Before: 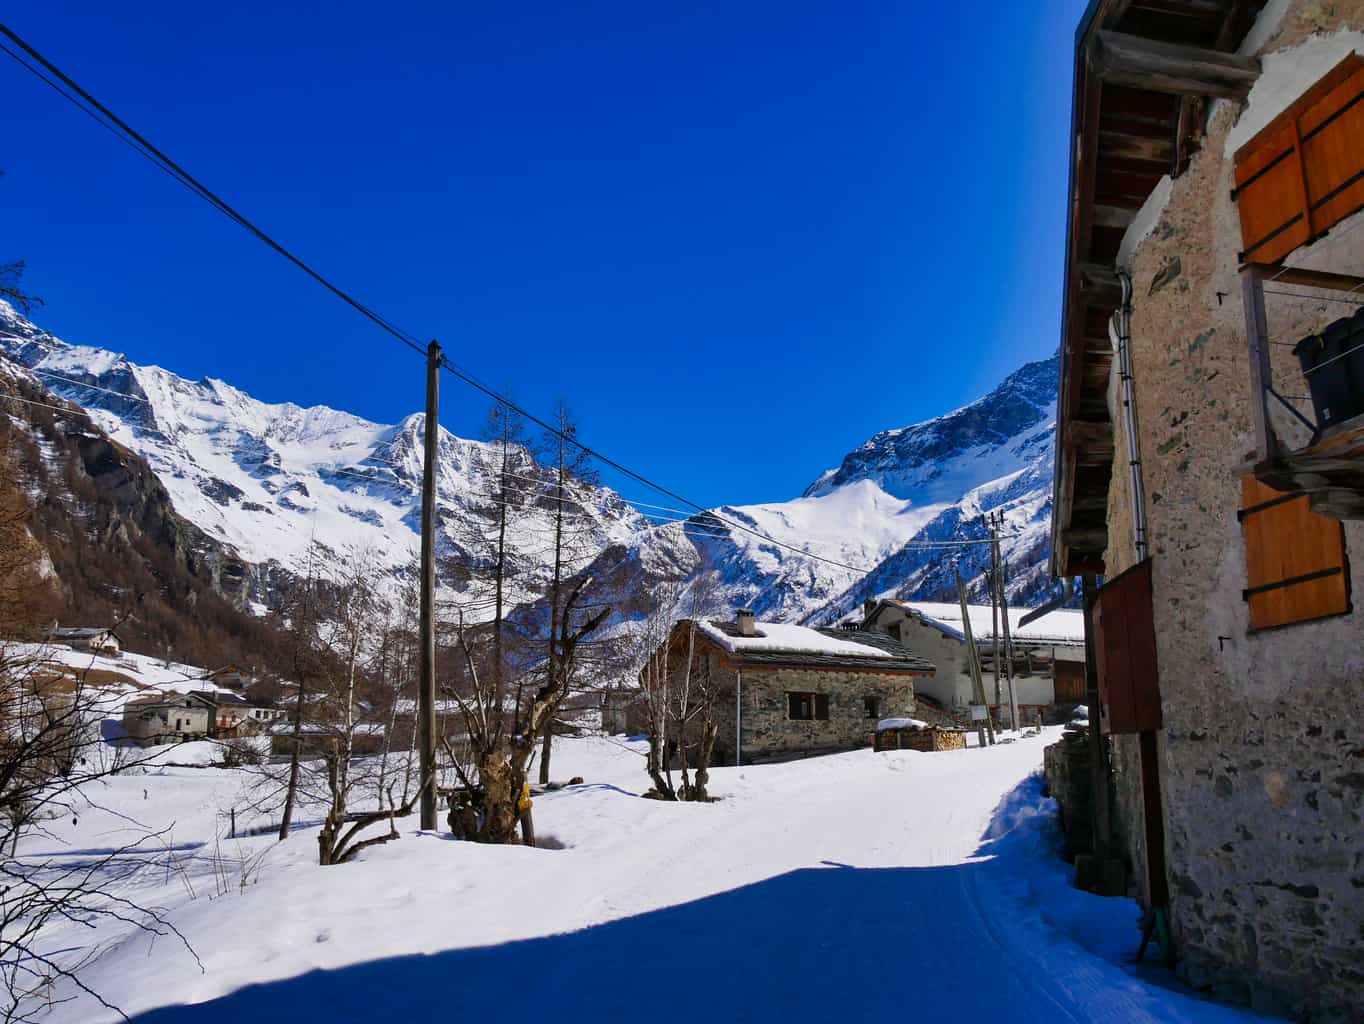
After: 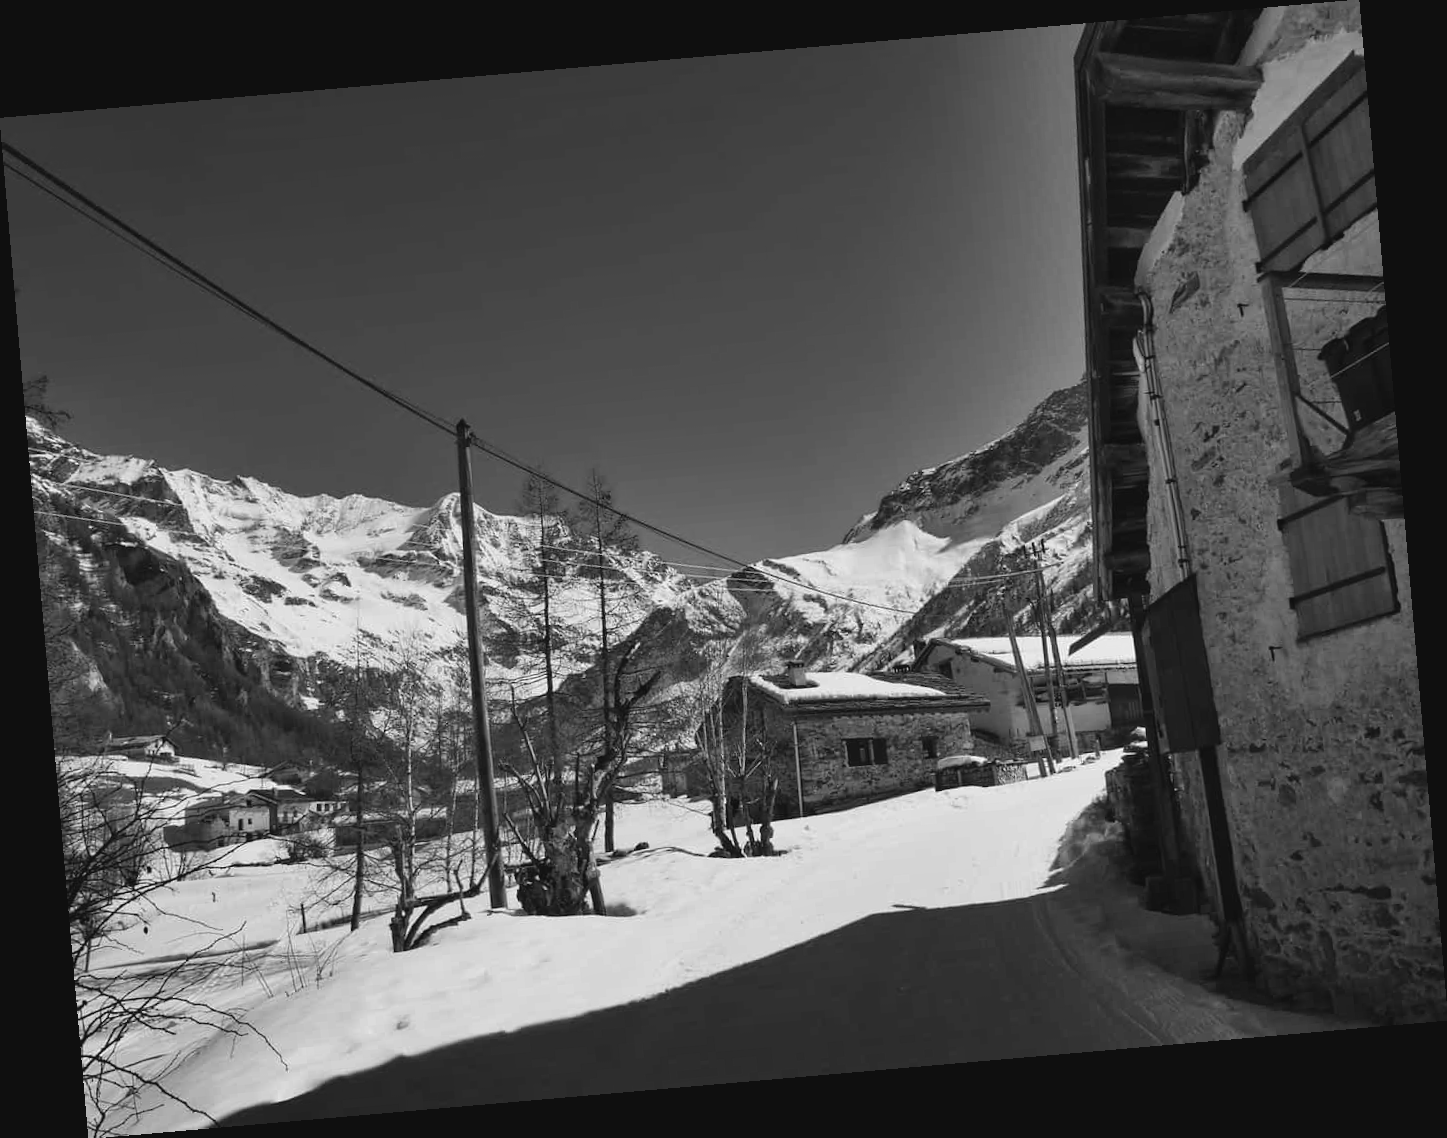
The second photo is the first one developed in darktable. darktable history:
color balance rgb: shadows lift › chroma 2%, shadows lift › hue 219.6°, power › hue 313.2°, highlights gain › chroma 3%, highlights gain › hue 75.6°, global offset › luminance 0.5%, perceptual saturation grading › global saturation 15.33%, perceptual saturation grading › highlights -19.33%, perceptual saturation grading › shadows 20%, global vibrance 20%
monochrome: a 2.21, b -1.33, size 2.2
rotate and perspective: rotation -4.98°, automatic cropping off
